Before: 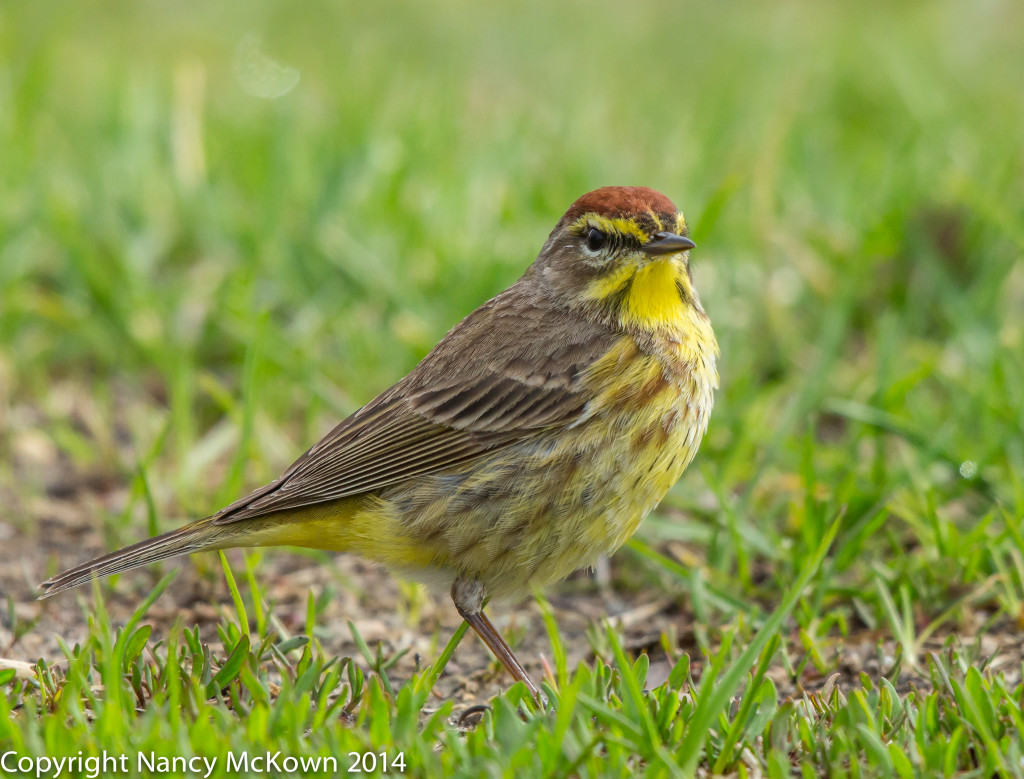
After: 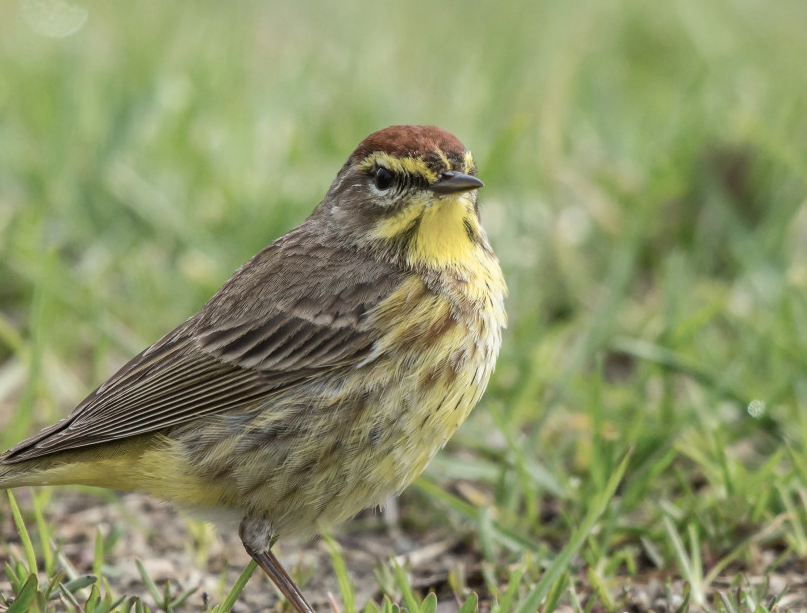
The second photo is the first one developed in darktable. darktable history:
crop and rotate: left 20.74%, top 7.912%, right 0.375%, bottom 13.378%
contrast brightness saturation: contrast 0.1, saturation -0.36
